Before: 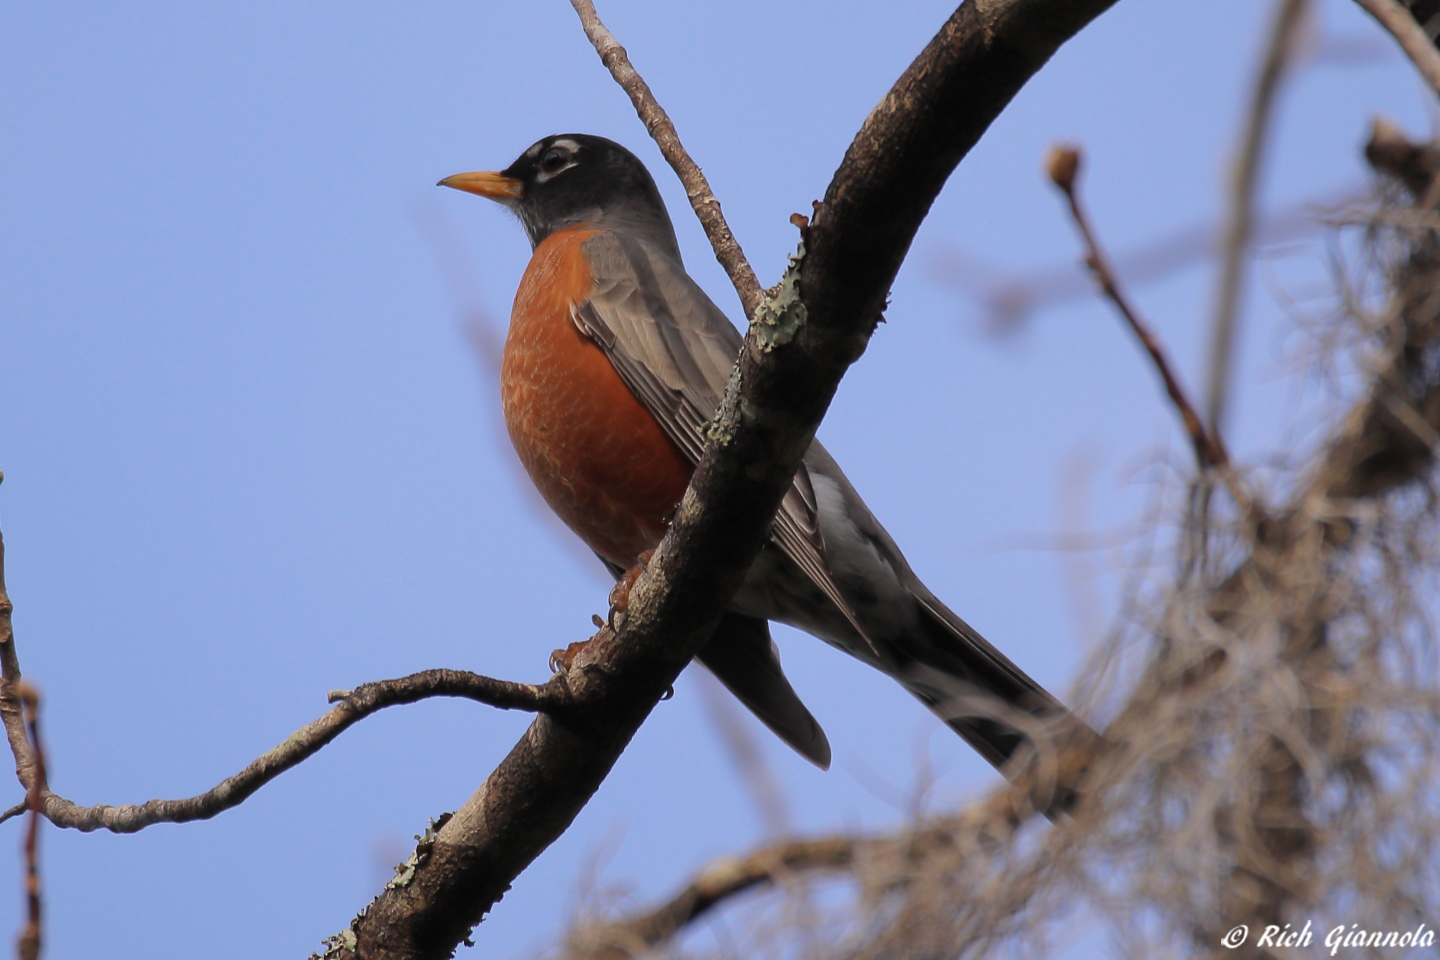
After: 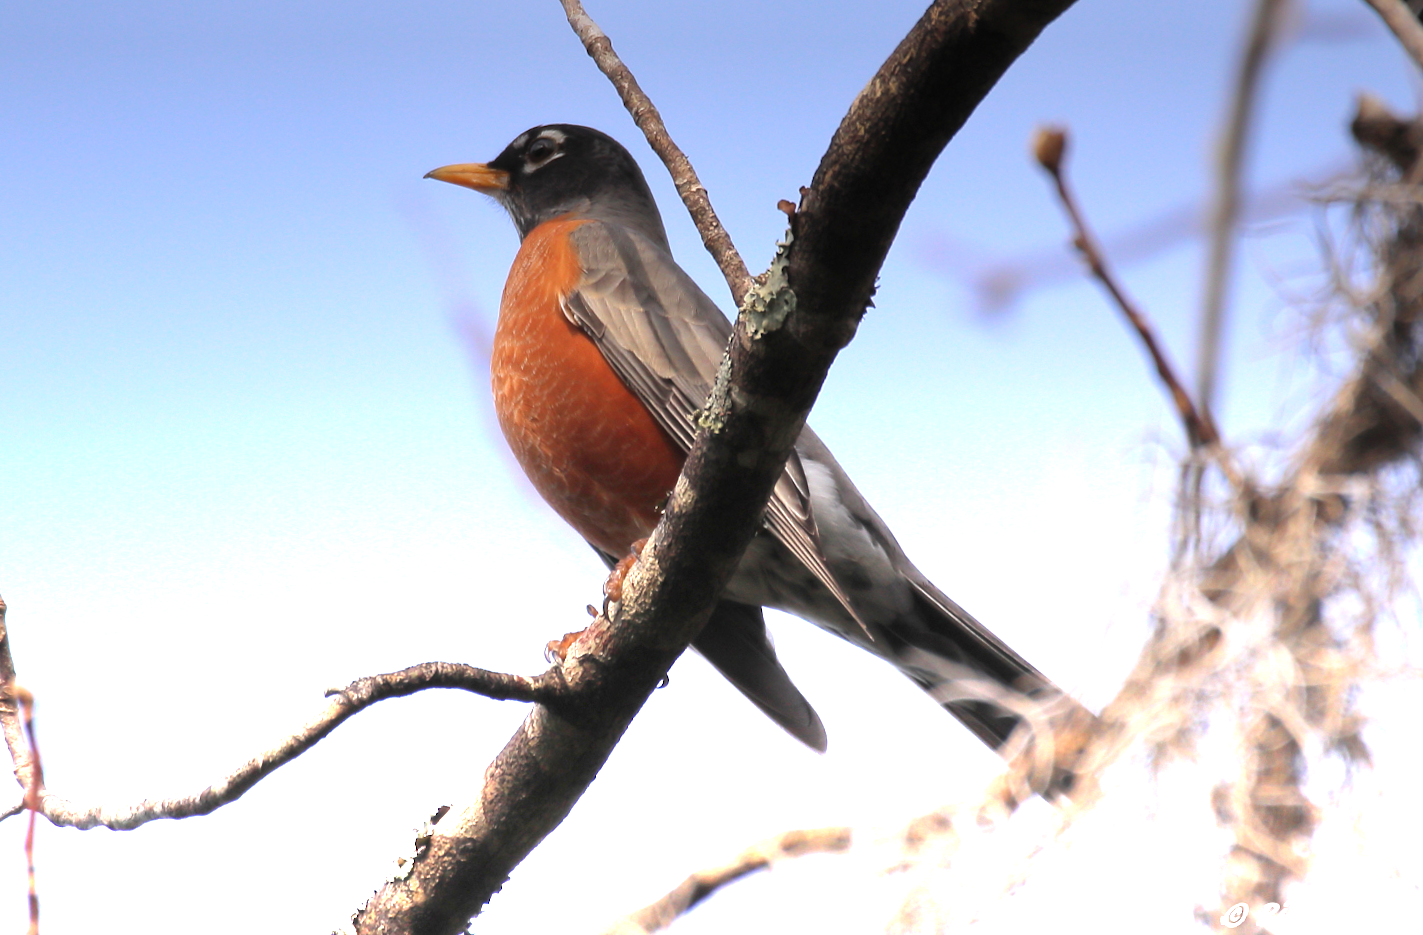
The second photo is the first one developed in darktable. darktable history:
graduated density: density -3.9 EV
rotate and perspective: rotation -1°, crop left 0.011, crop right 0.989, crop top 0.025, crop bottom 0.975
vibrance: vibrance 15%
exposure: exposure 0.161 EV, compensate highlight preservation false
